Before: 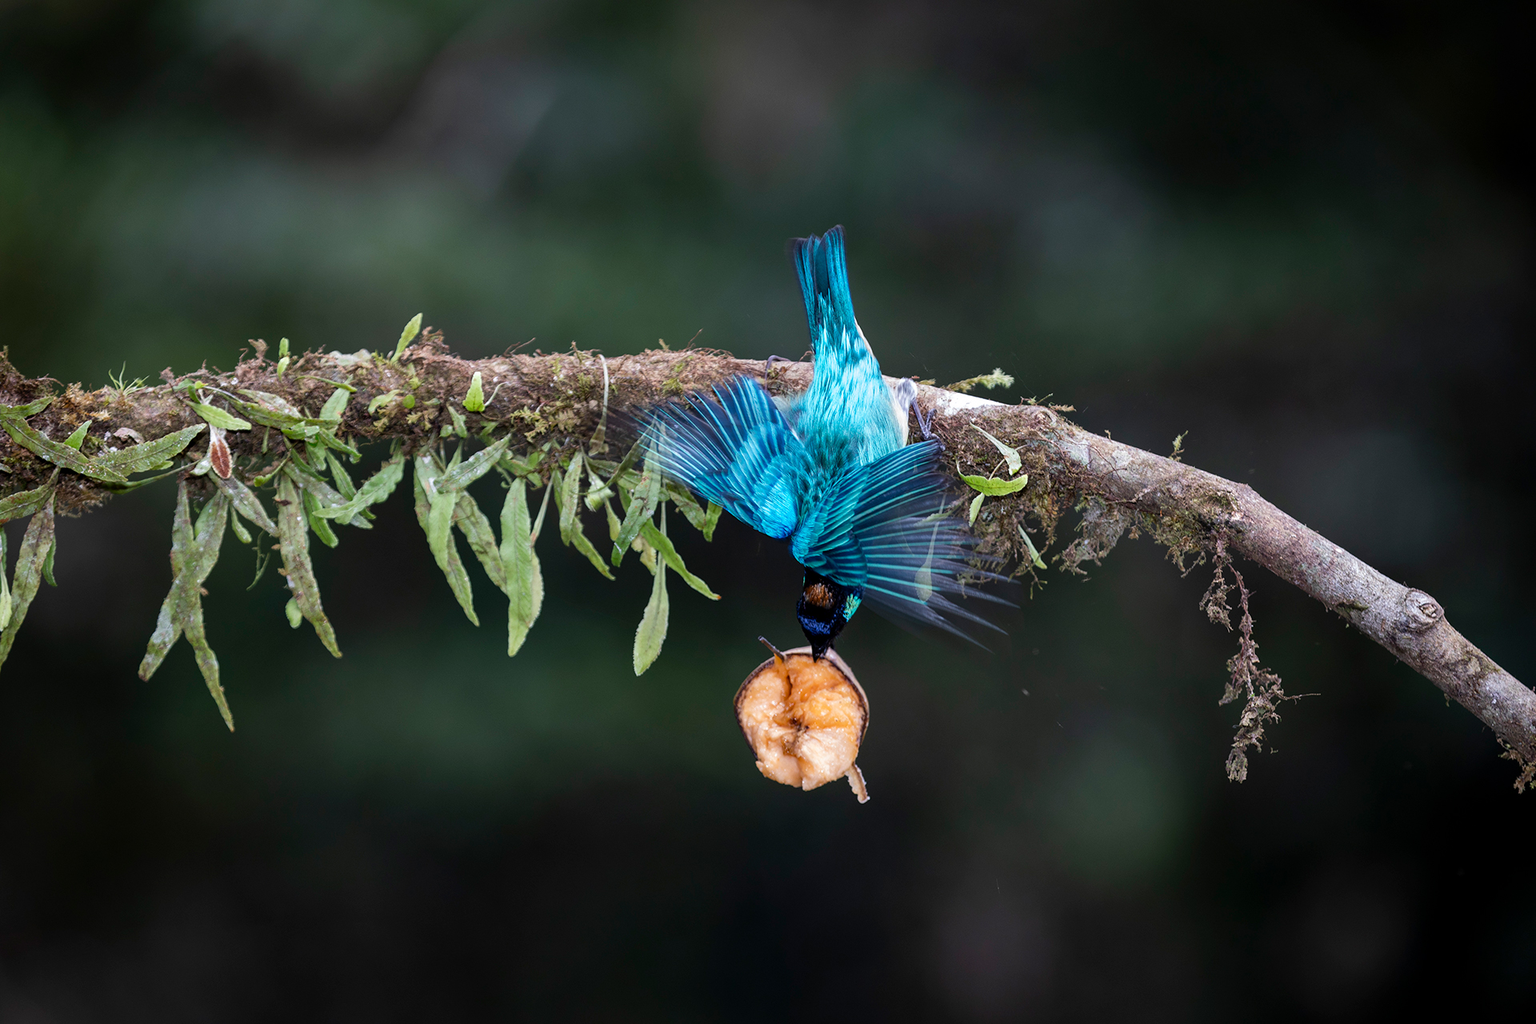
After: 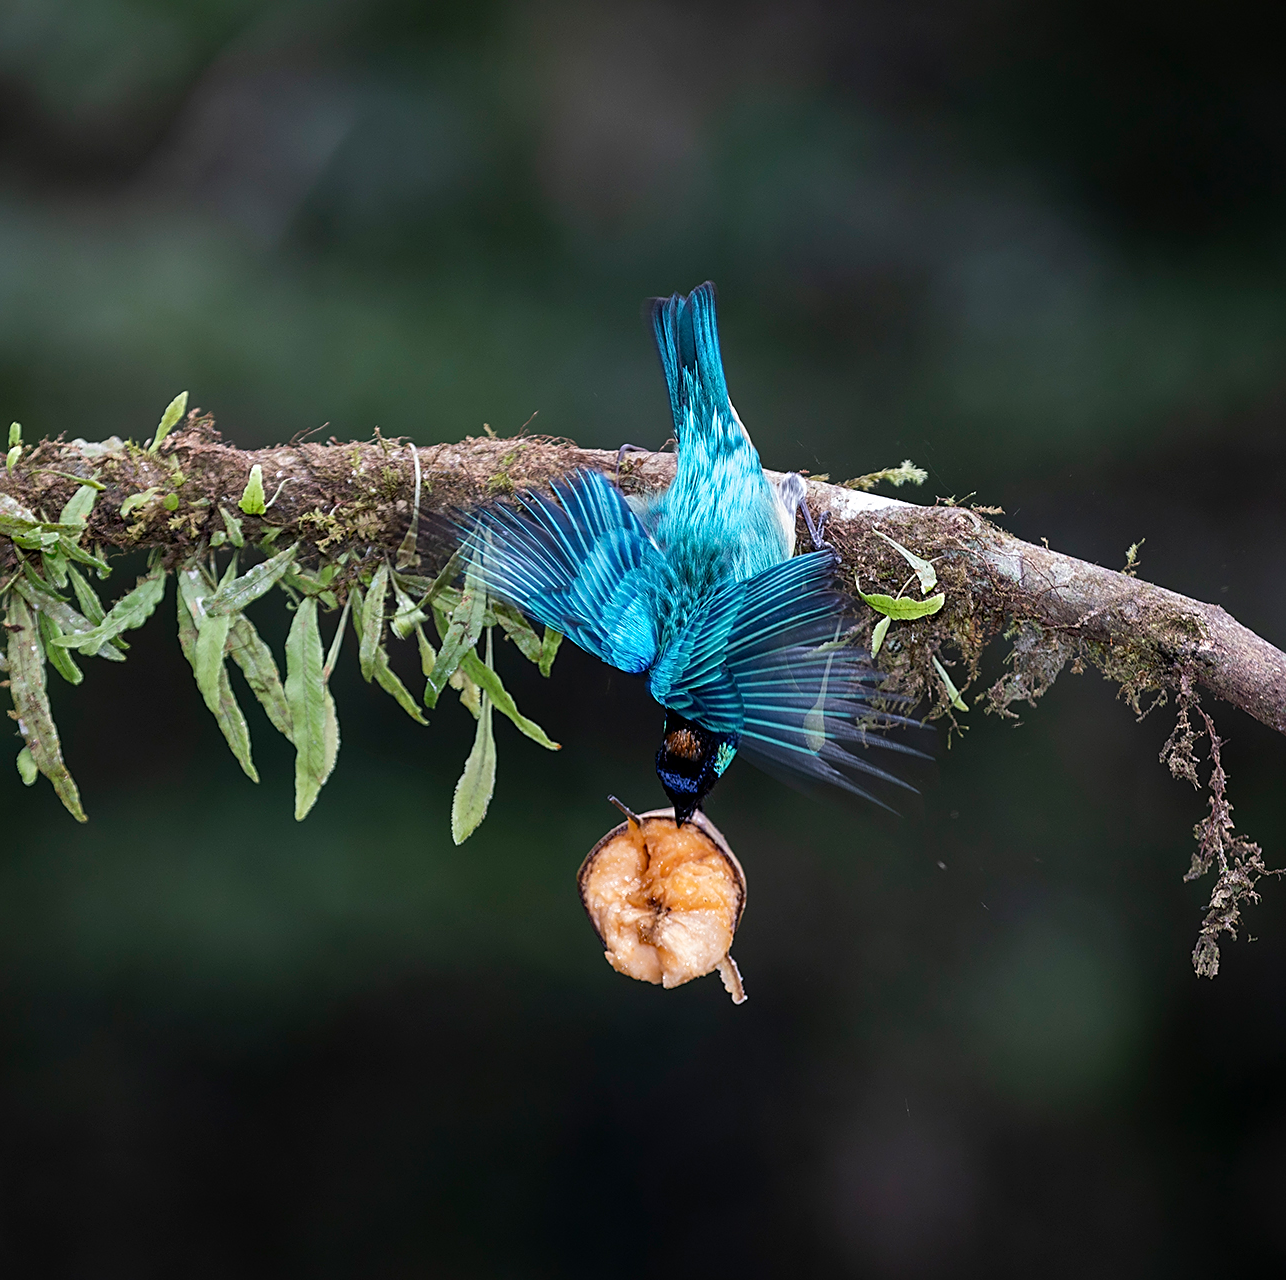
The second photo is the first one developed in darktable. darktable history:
crop and rotate: left 17.73%, right 15.273%
sharpen: on, module defaults
